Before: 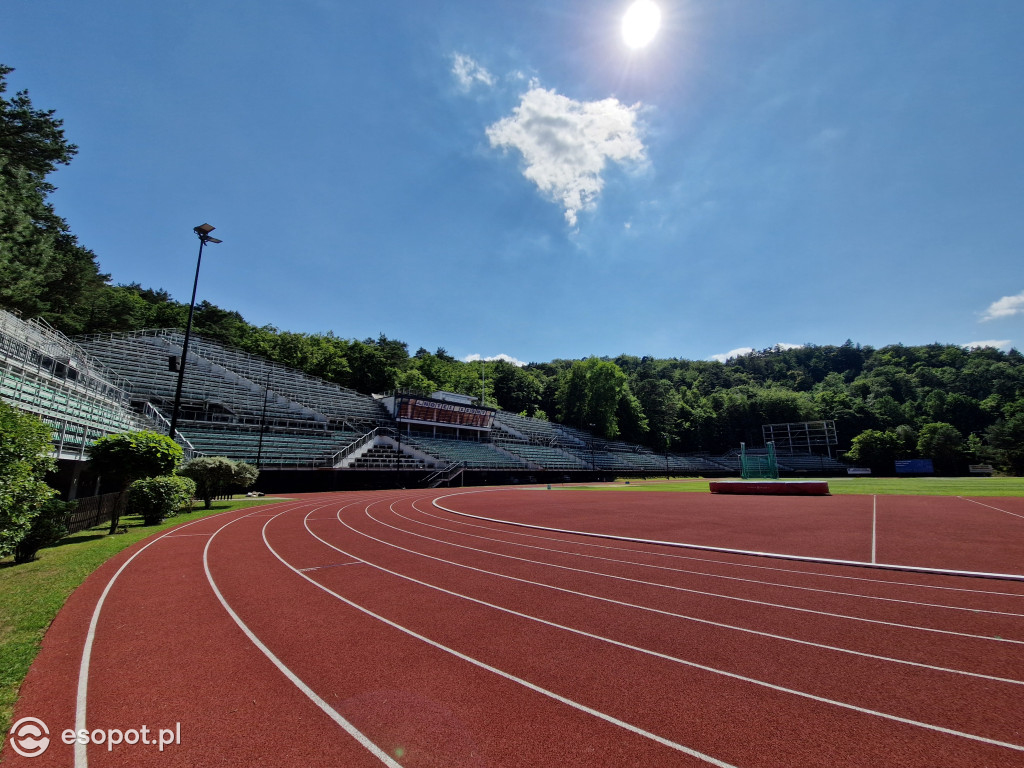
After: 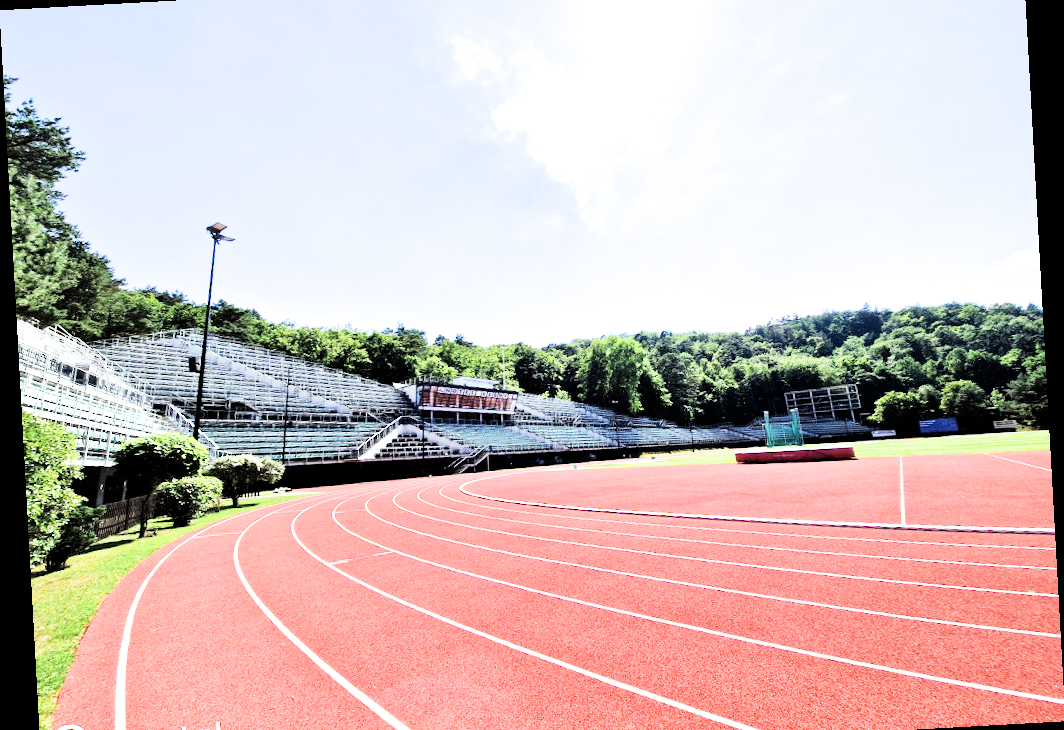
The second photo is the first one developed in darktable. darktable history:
exposure: exposure 3 EV, compensate highlight preservation false
crop and rotate: top 5.609%, bottom 5.609%
rotate and perspective: rotation -3.18°, automatic cropping off
filmic rgb: black relative exposure -5 EV, hardness 2.88, contrast 1.3, highlights saturation mix -30%
